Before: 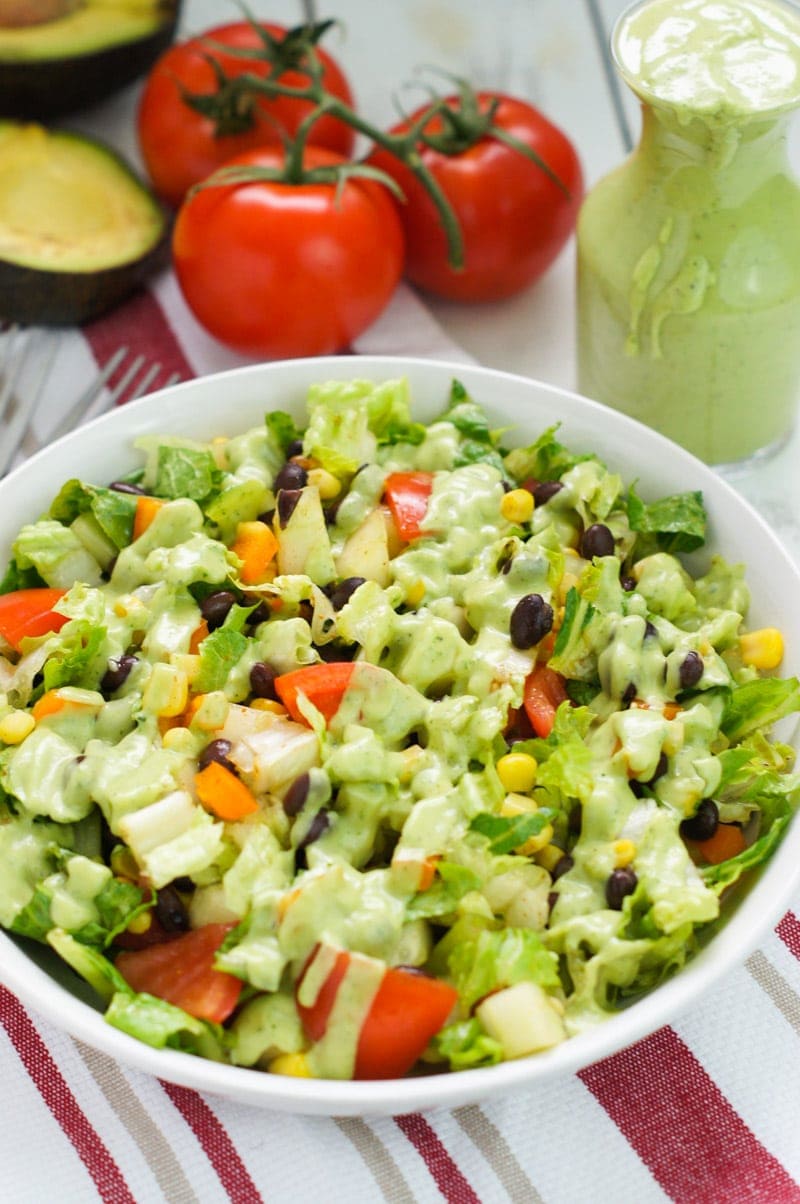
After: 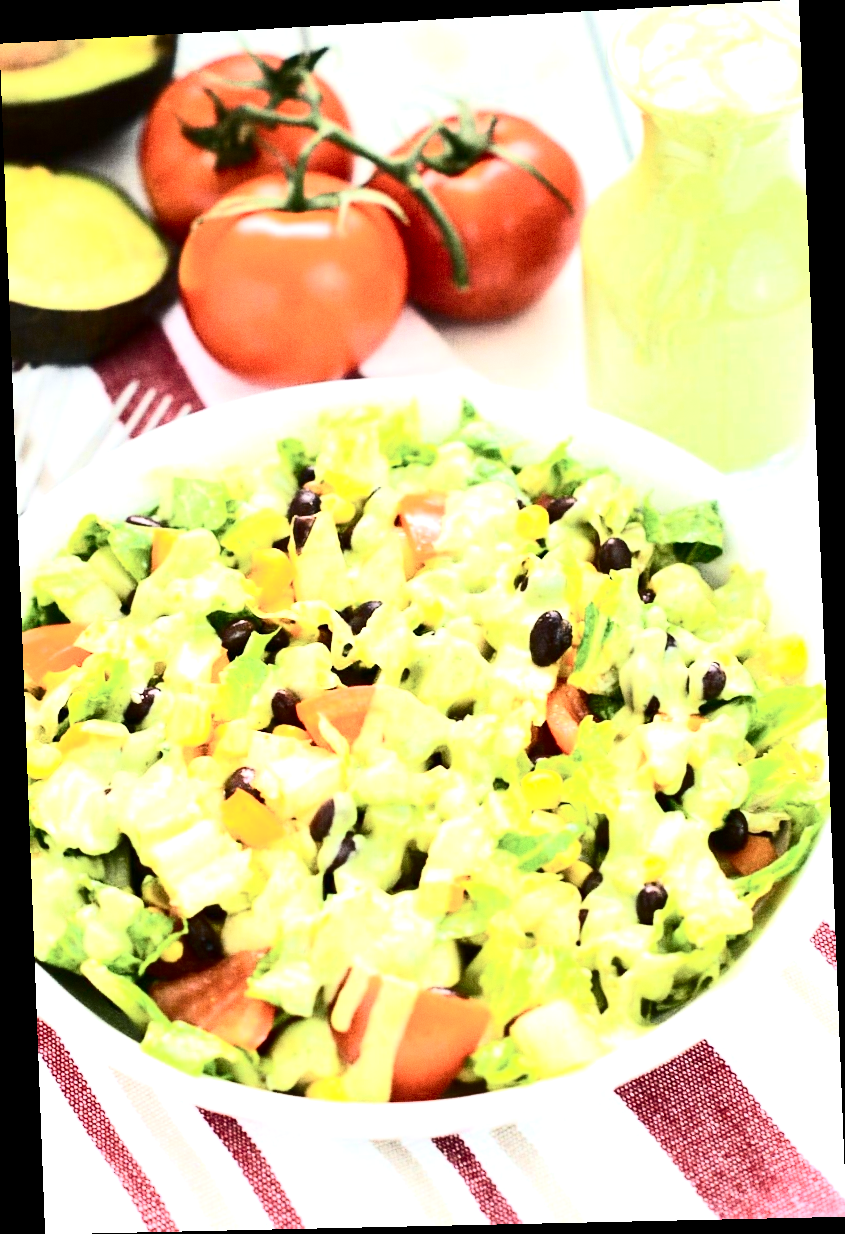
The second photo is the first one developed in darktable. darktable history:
contrast brightness saturation: contrast 0.5, saturation -0.1
rotate and perspective: rotation -2.22°, lens shift (horizontal) -0.022, automatic cropping off
grain: coarseness 0.47 ISO
exposure: black level correction 0, exposure 1.2 EV, compensate highlight preservation false
